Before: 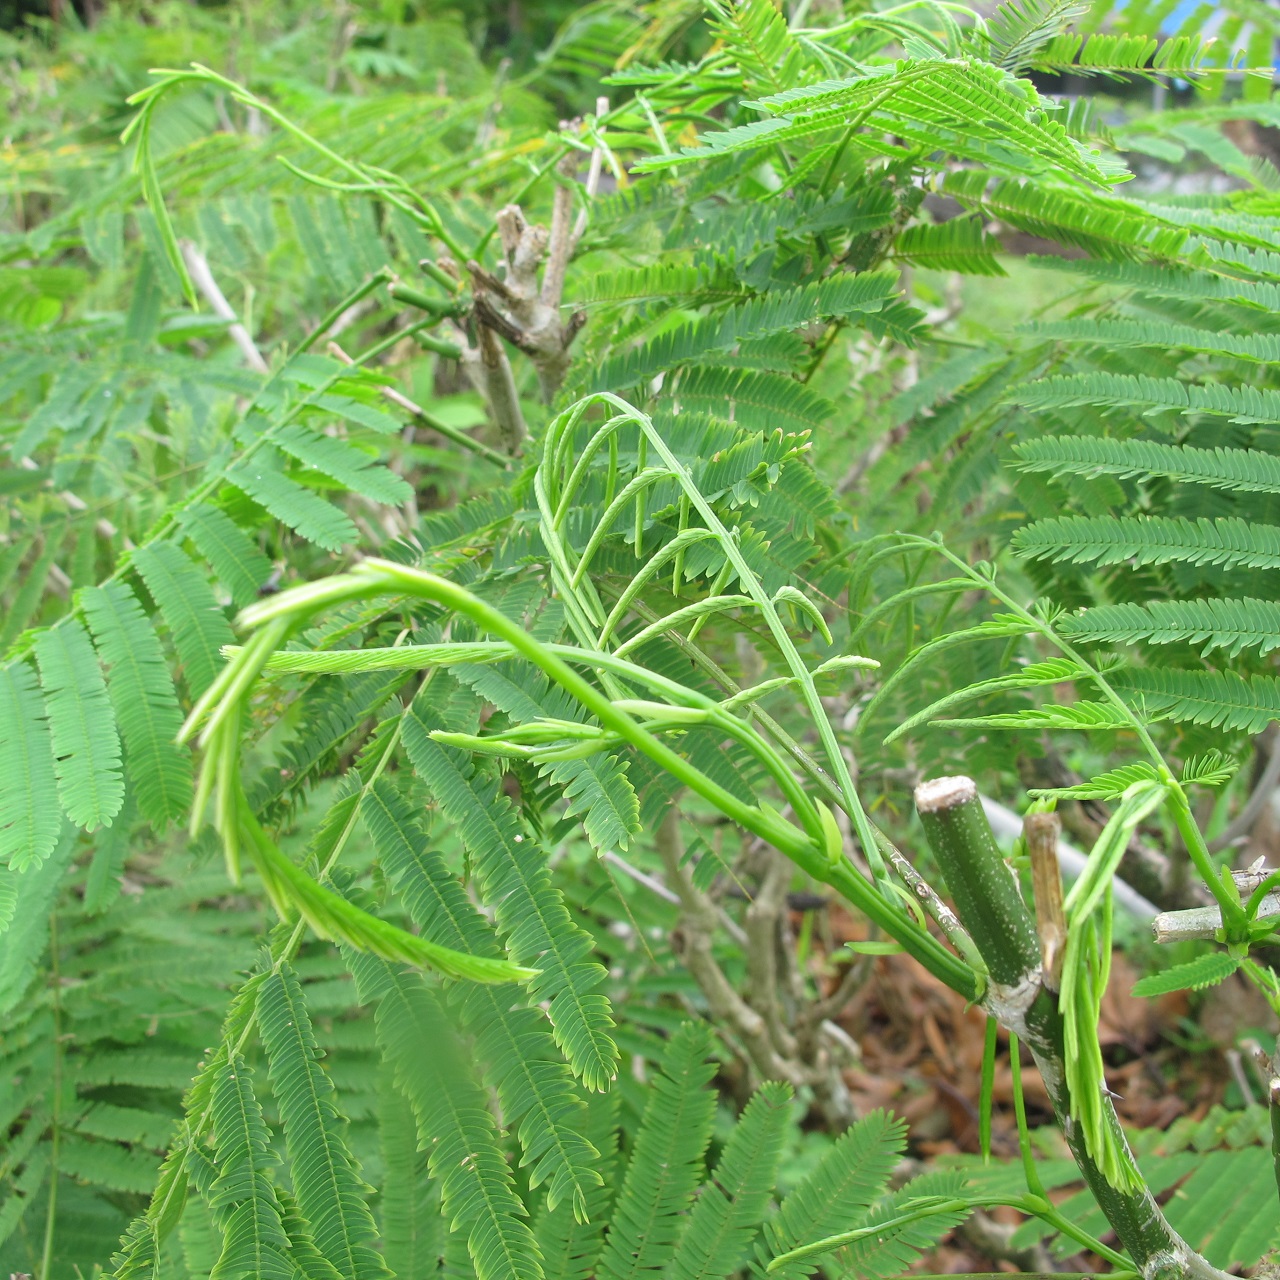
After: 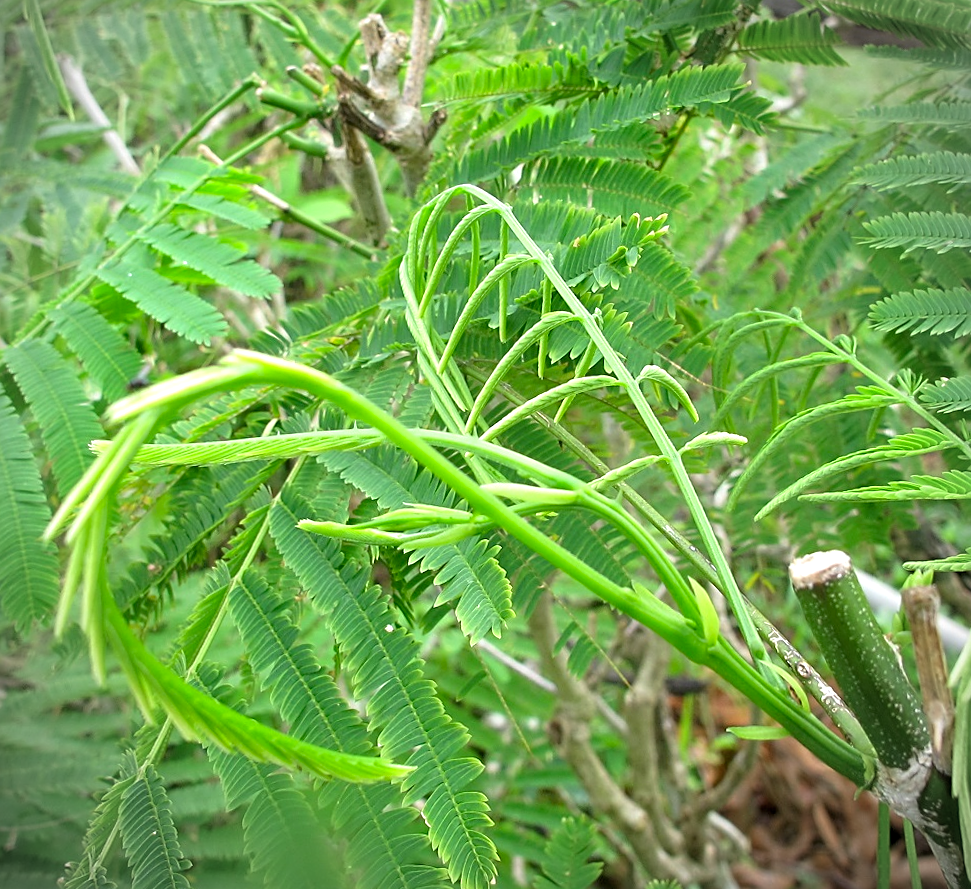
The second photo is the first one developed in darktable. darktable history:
crop: left 7.856%, top 11.836%, right 10.12%, bottom 15.387%
exposure: black level correction 0.009, exposure 0.119 EV, compensate highlight preservation false
sharpen: on, module defaults
vignetting: on, module defaults
rotate and perspective: rotation -1.68°, lens shift (vertical) -0.146, crop left 0.049, crop right 0.912, crop top 0.032, crop bottom 0.96
color balance rgb: global vibrance 6.81%, saturation formula JzAzBz (2021)
color balance: contrast 10%
